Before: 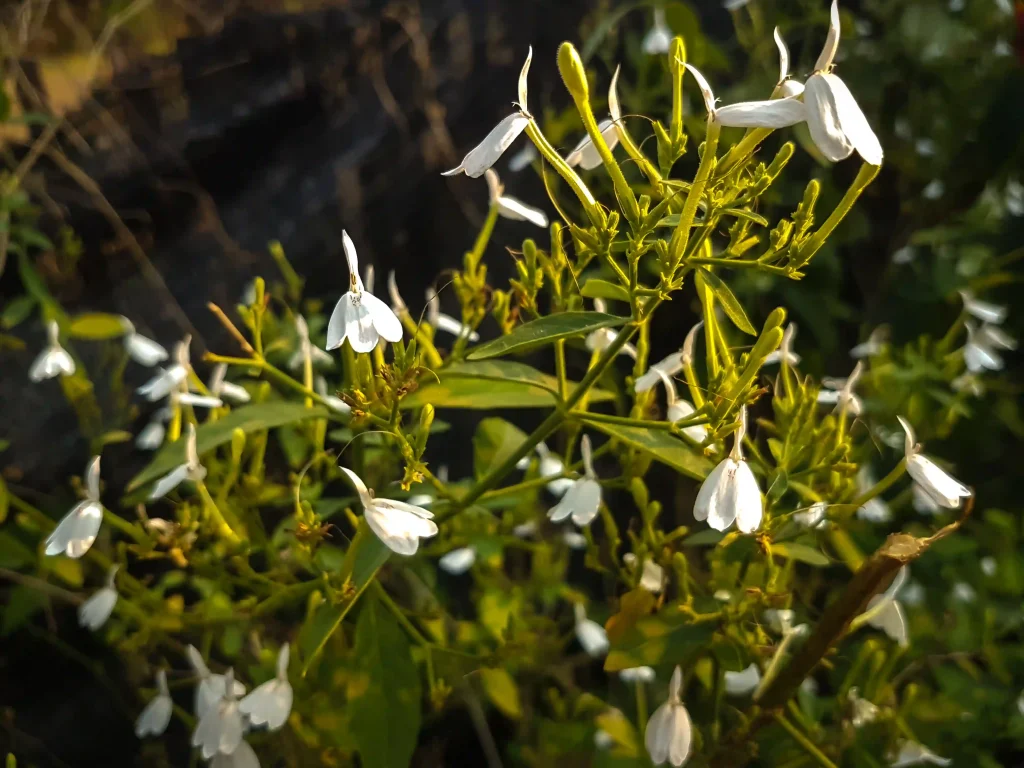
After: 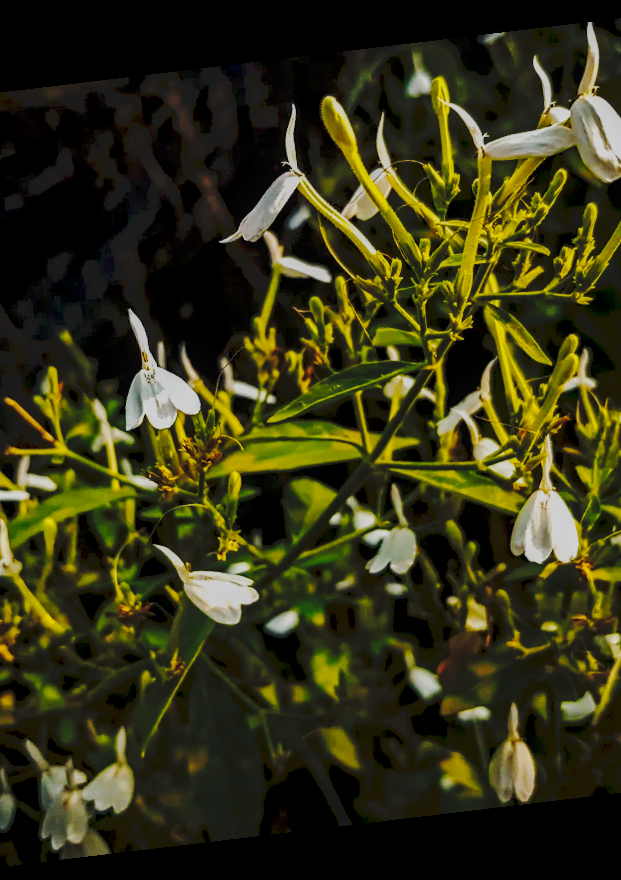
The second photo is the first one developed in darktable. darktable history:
haze removal: strength 0.53, distance 0.925, compatibility mode true, adaptive false
filmic rgb: middle gray luminance 29%, black relative exposure -10.3 EV, white relative exposure 5.5 EV, threshold 6 EV, target black luminance 0%, hardness 3.95, latitude 2.04%, contrast 1.132, highlights saturation mix 5%, shadows ↔ highlights balance 15.11%, preserve chrominance no, color science v3 (2019), use custom middle-gray values true, iterations of high-quality reconstruction 0, enable highlight reconstruction true
local contrast: on, module defaults
tone curve: curves: ch0 [(0, 0) (0.003, 0.079) (0.011, 0.083) (0.025, 0.088) (0.044, 0.095) (0.069, 0.106) (0.1, 0.115) (0.136, 0.127) (0.177, 0.152) (0.224, 0.198) (0.277, 0.263) (0.335, 0.371) (0.399, 0.483) (0.468, 0.582) (0.543, 0.664) (0.623, 0.726) (0.709, 0.793) (0.801, 0.842) (0.898, 0.896) (1, 1)], preserve colors none
rotate and perspective: rotation -6.83°, automatic cropping off
crop: left 21.674%, right 22.086%
